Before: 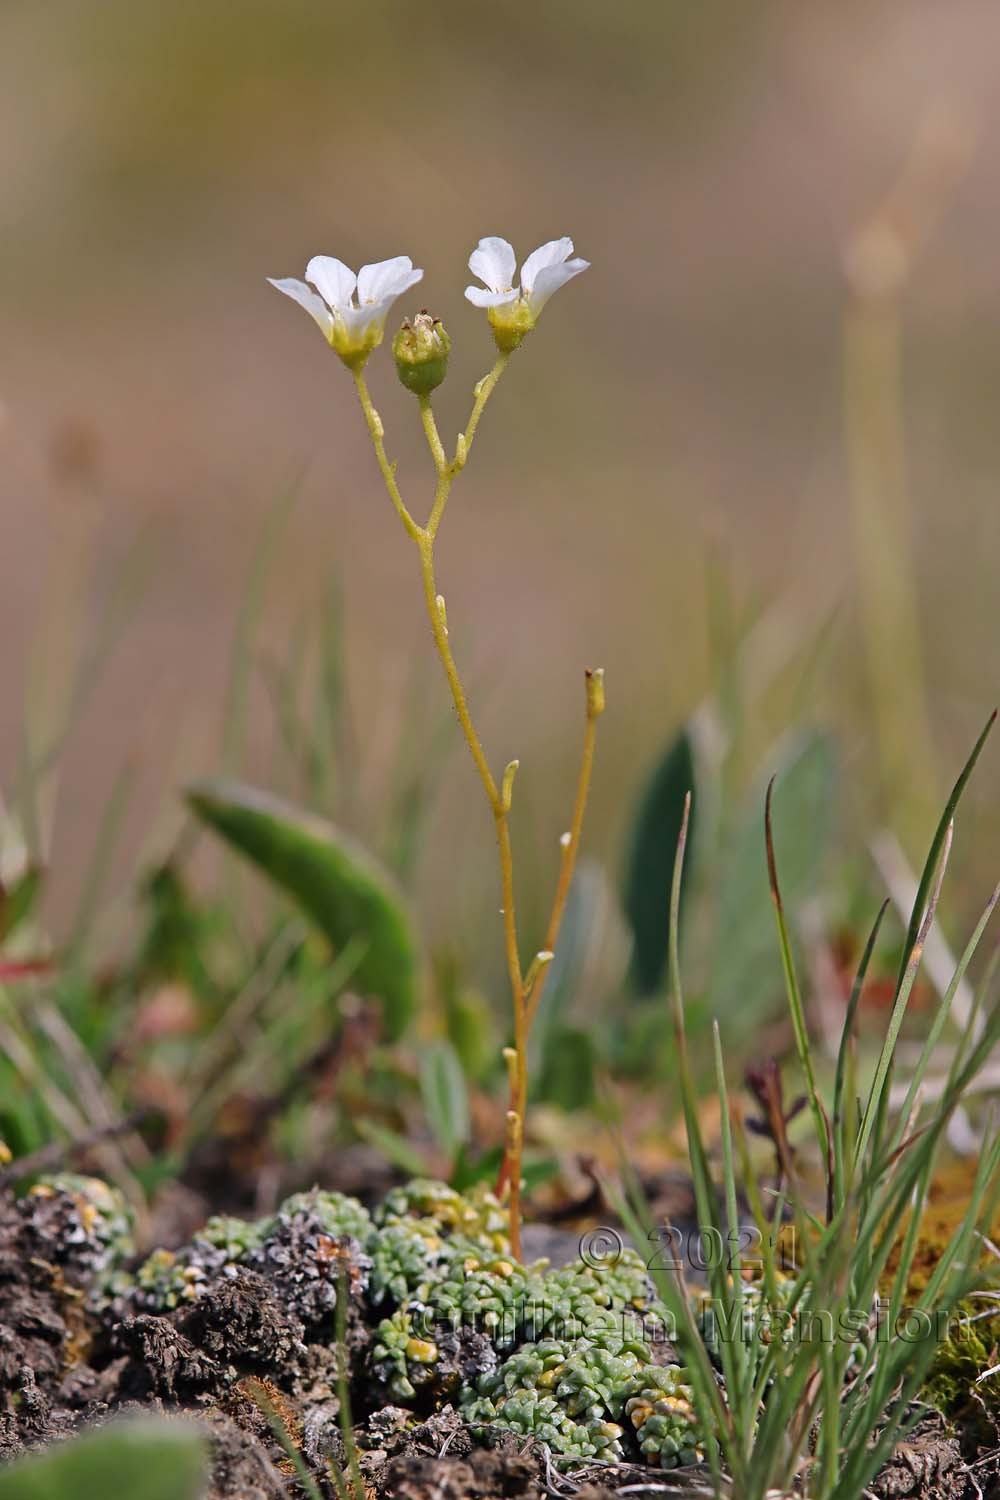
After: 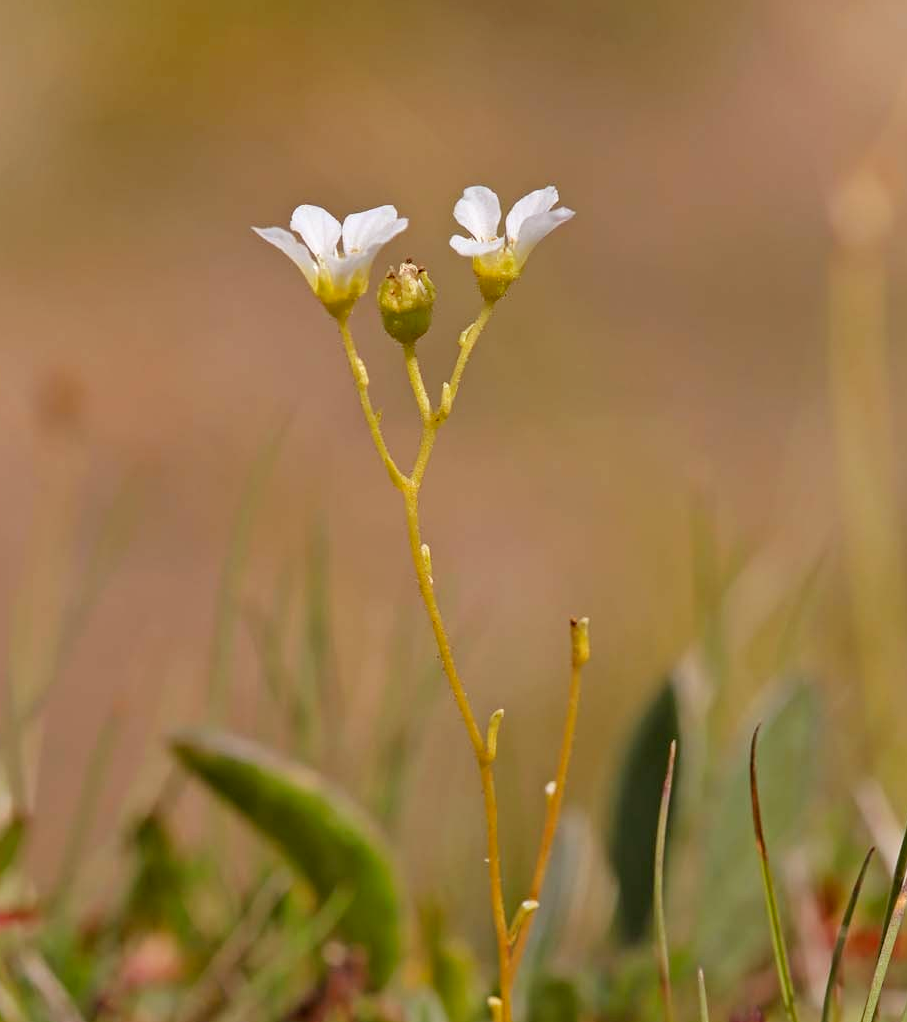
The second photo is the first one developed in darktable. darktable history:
exposure: black level correction 0.005, exposure 0.015 EV, compensate highlight preservation false
local contrast: mode bilateral grid, contrast 16, coarseness 36, detail 104%, midtone range 0.2
color balance rgb: power › luminance 9.756%, power › chroma 2.81%, power › hue 58.47°, perceptual saturation grading › global saturation 0.943%
crop: left 1.567%, top 3.41%, right 7.641%, bottom 28.443%
